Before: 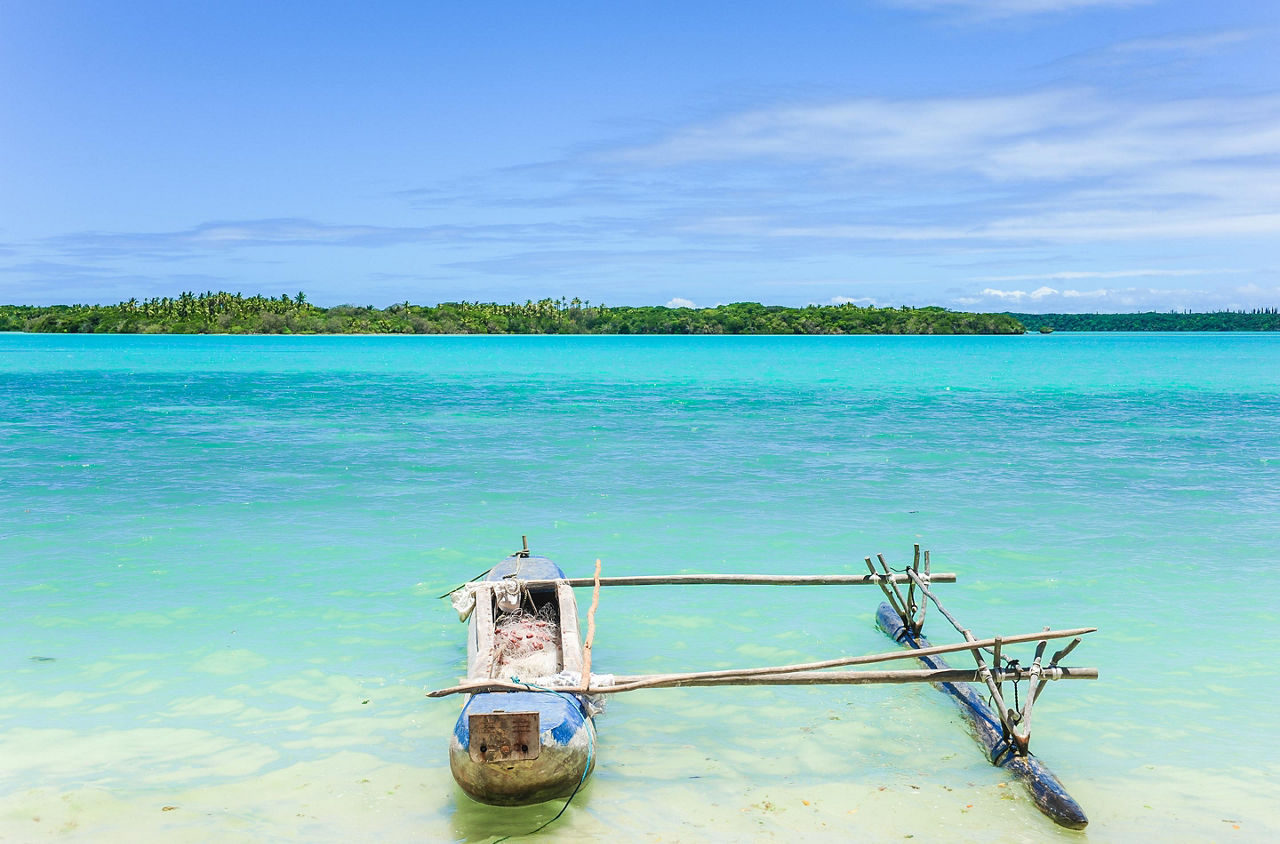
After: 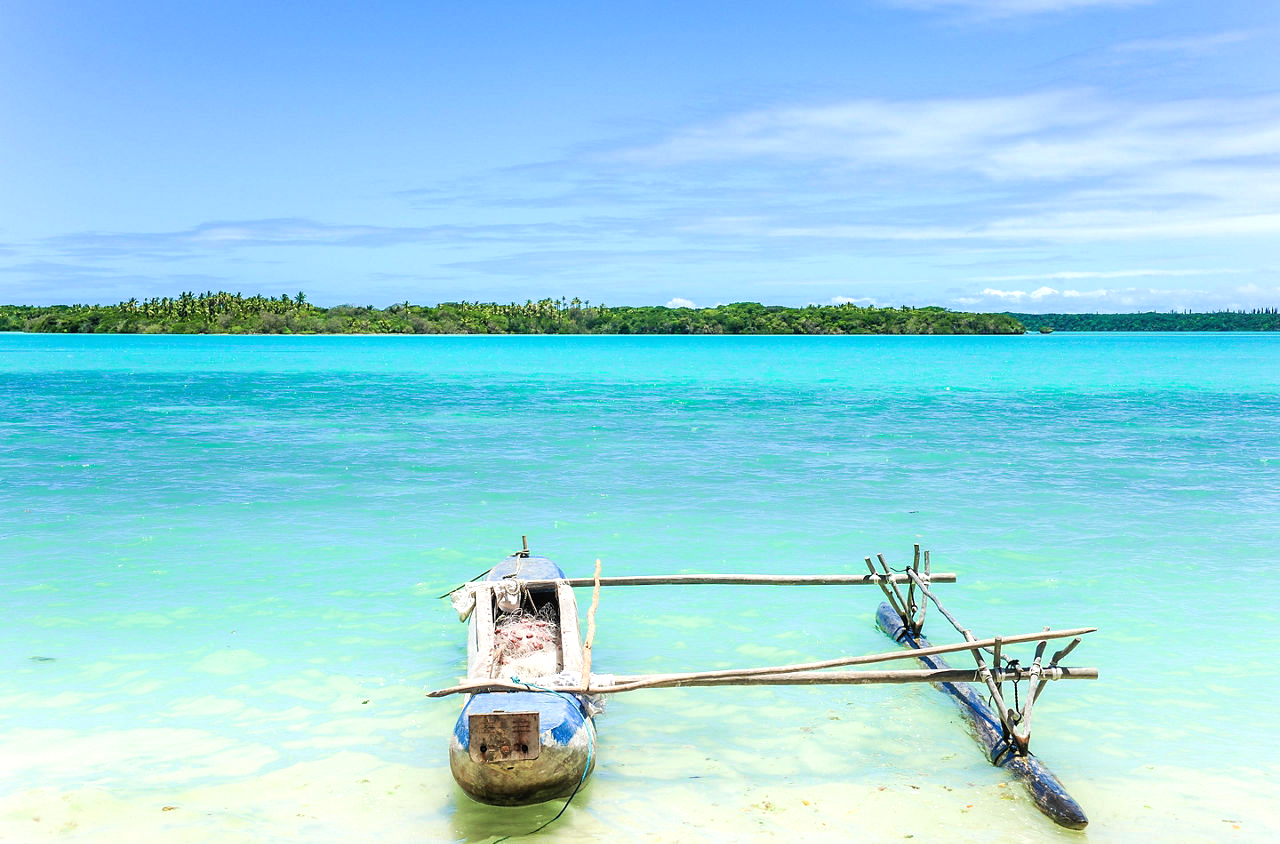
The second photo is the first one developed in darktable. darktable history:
exposure: black level correction 0, exposure -0.691 EV, compensate exposure bias true, compensate highlight preservation false
tone equalizer: -8 EV -1.12 EV, -7 EV -0.991 EV, -6 EV -0.903 EV, -5 EV -0.552 EV, -3 EV 0.609 EV, -2 EV 0.877 EV, -1 EV 0.99 EV, +0 EV 1.06 EV
